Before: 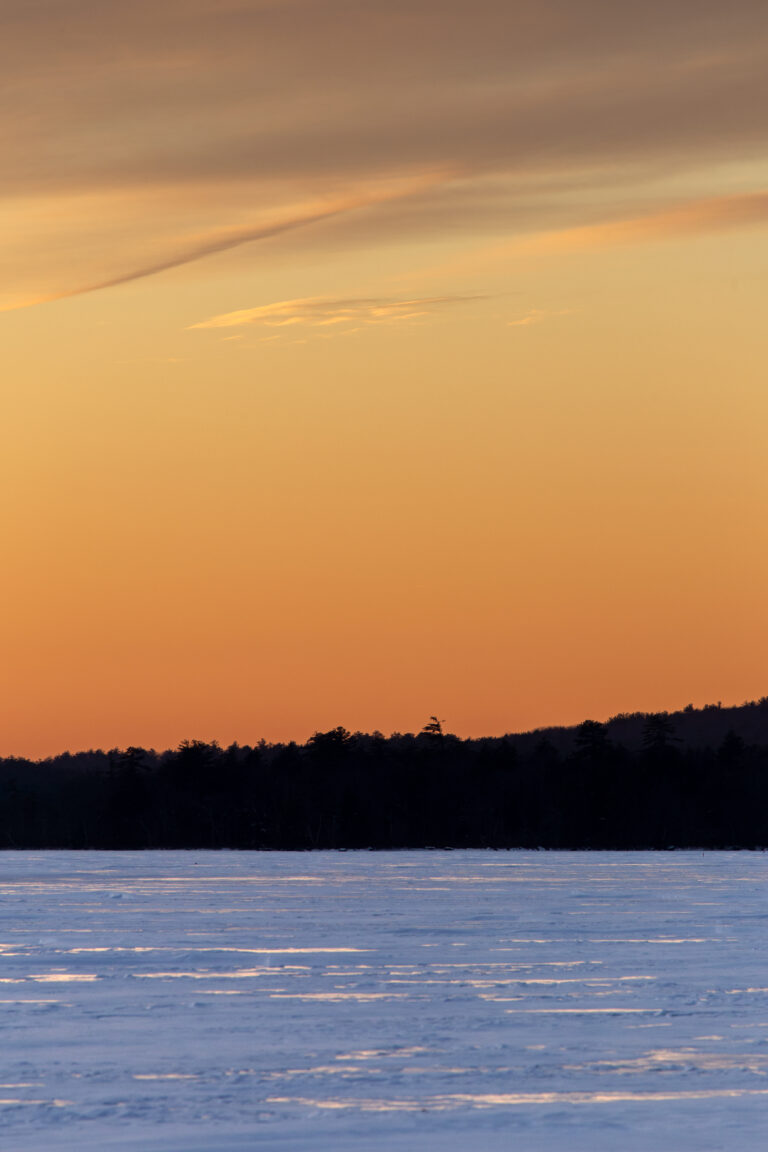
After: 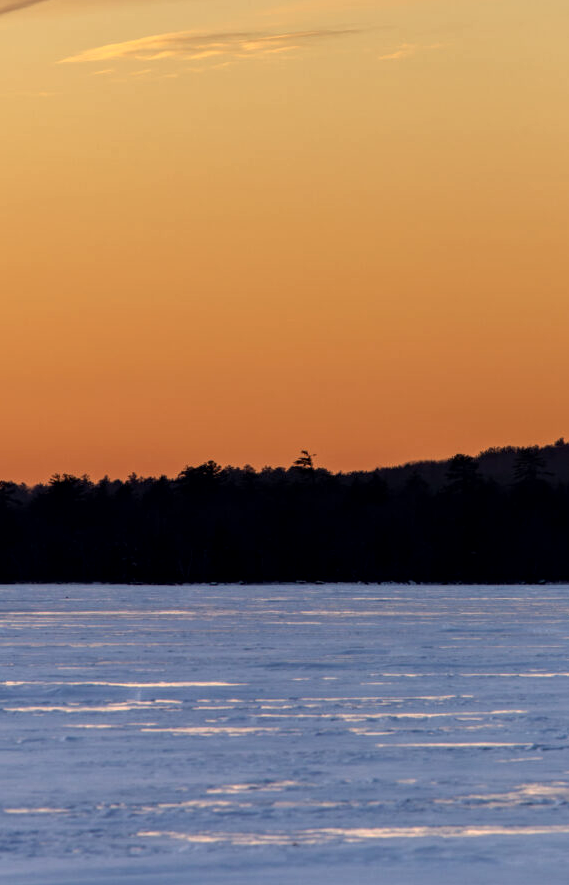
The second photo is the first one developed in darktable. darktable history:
local contrast: on, module defaults
crop: left 16.863%, top 23.176%, right 8.986%
